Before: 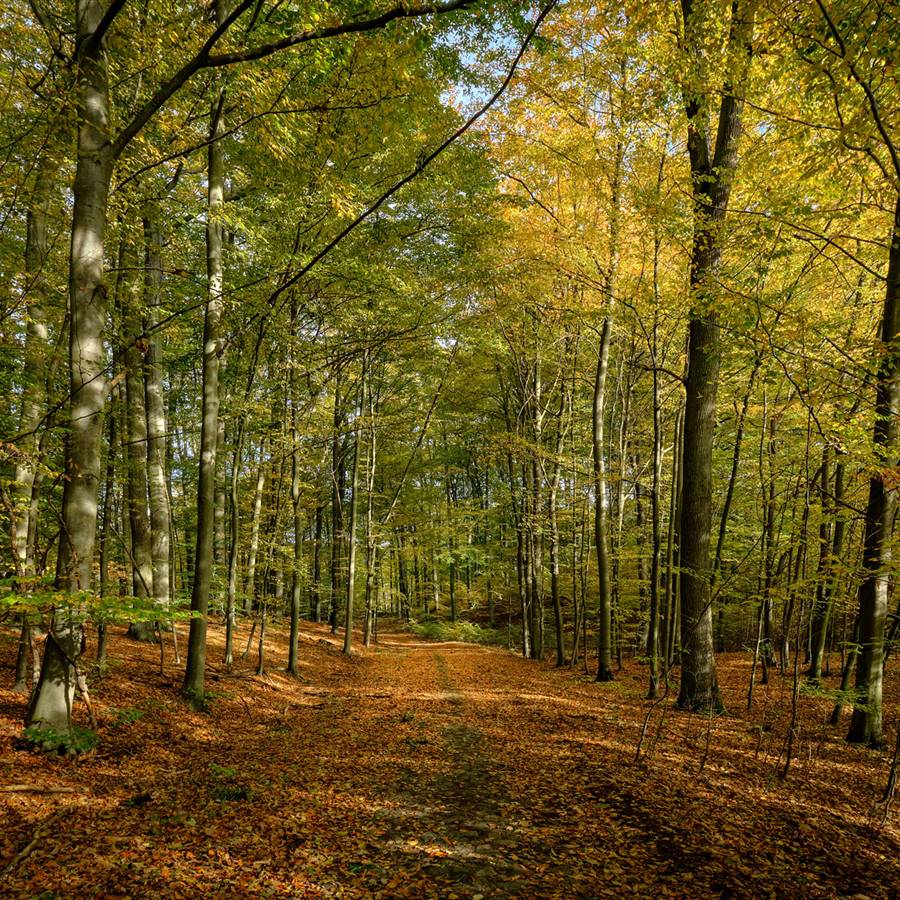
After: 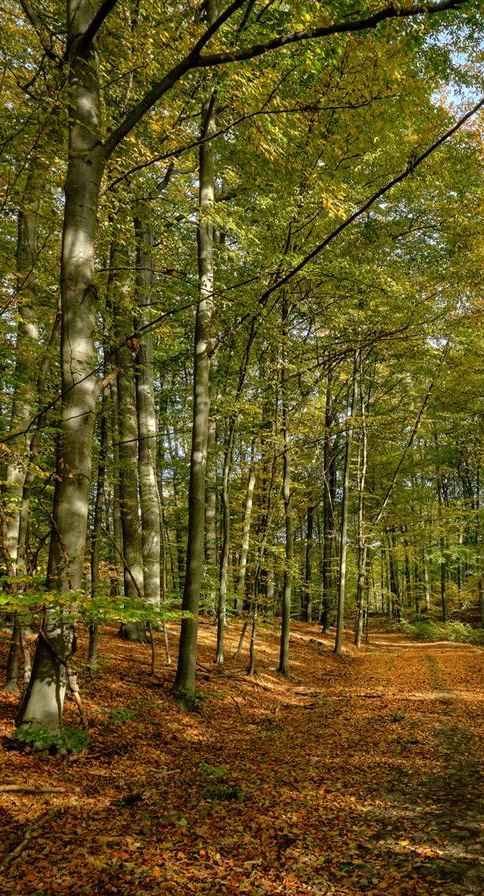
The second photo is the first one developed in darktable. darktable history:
crop: left 1.005%, right 45.189%, bottom 0.079%
